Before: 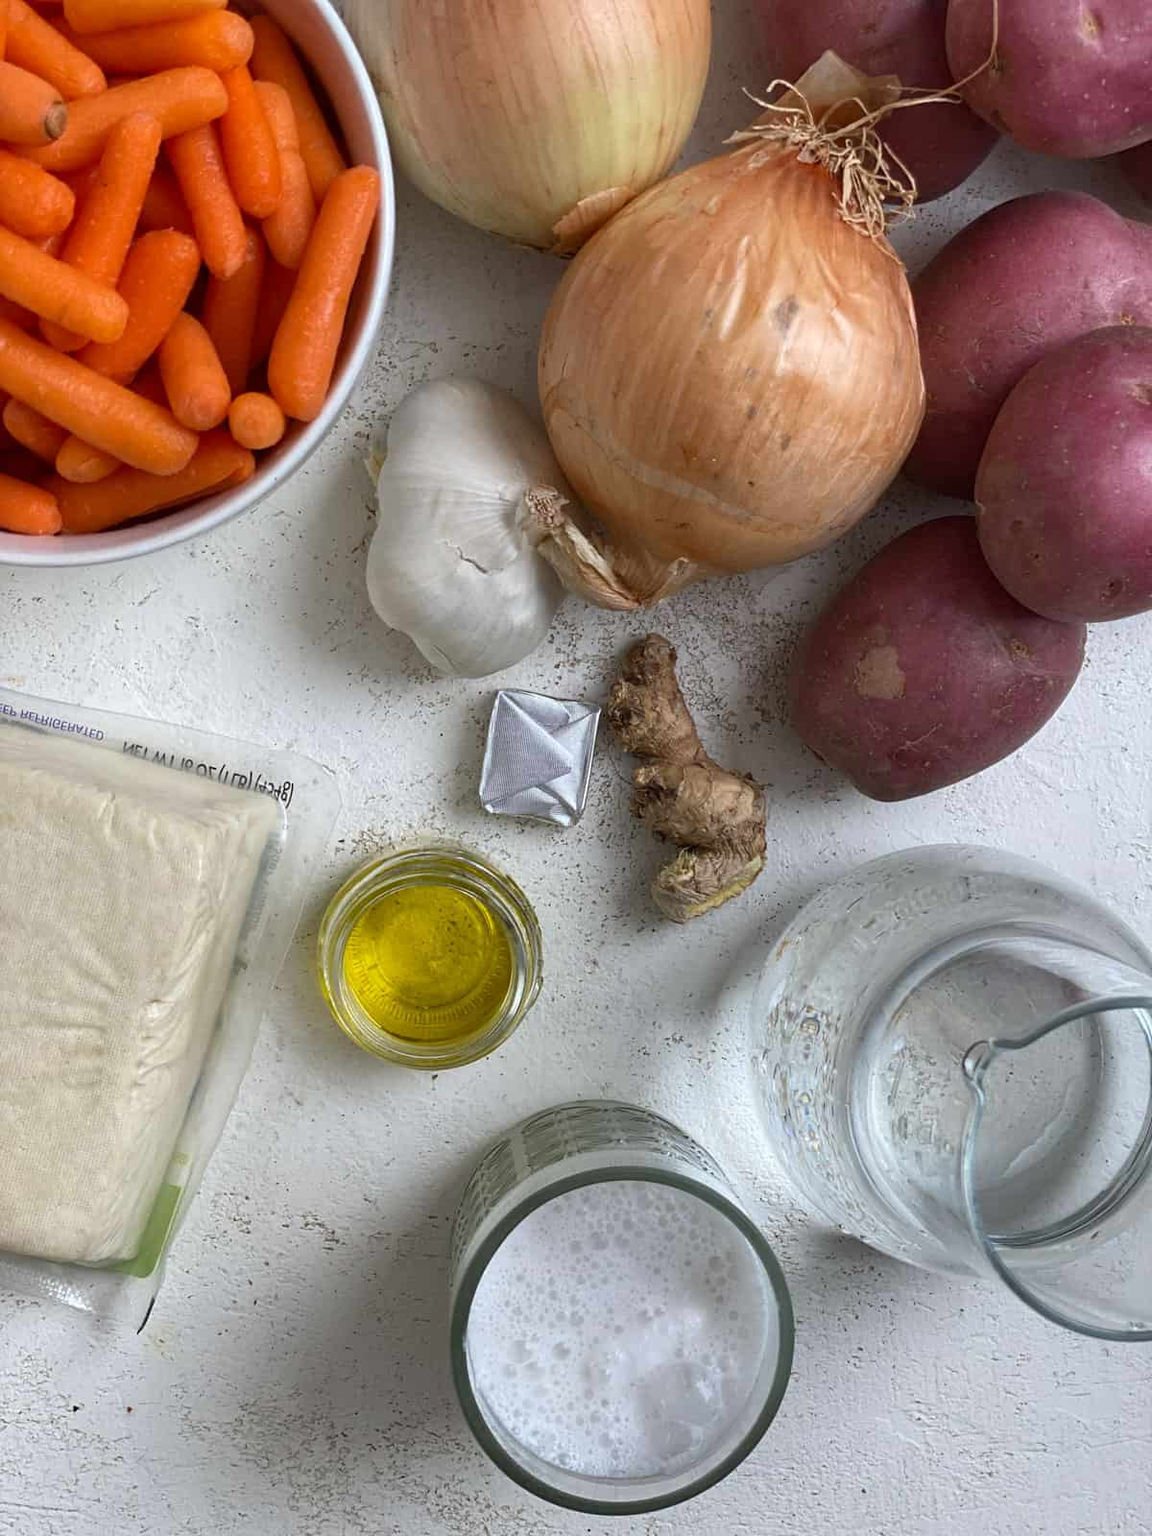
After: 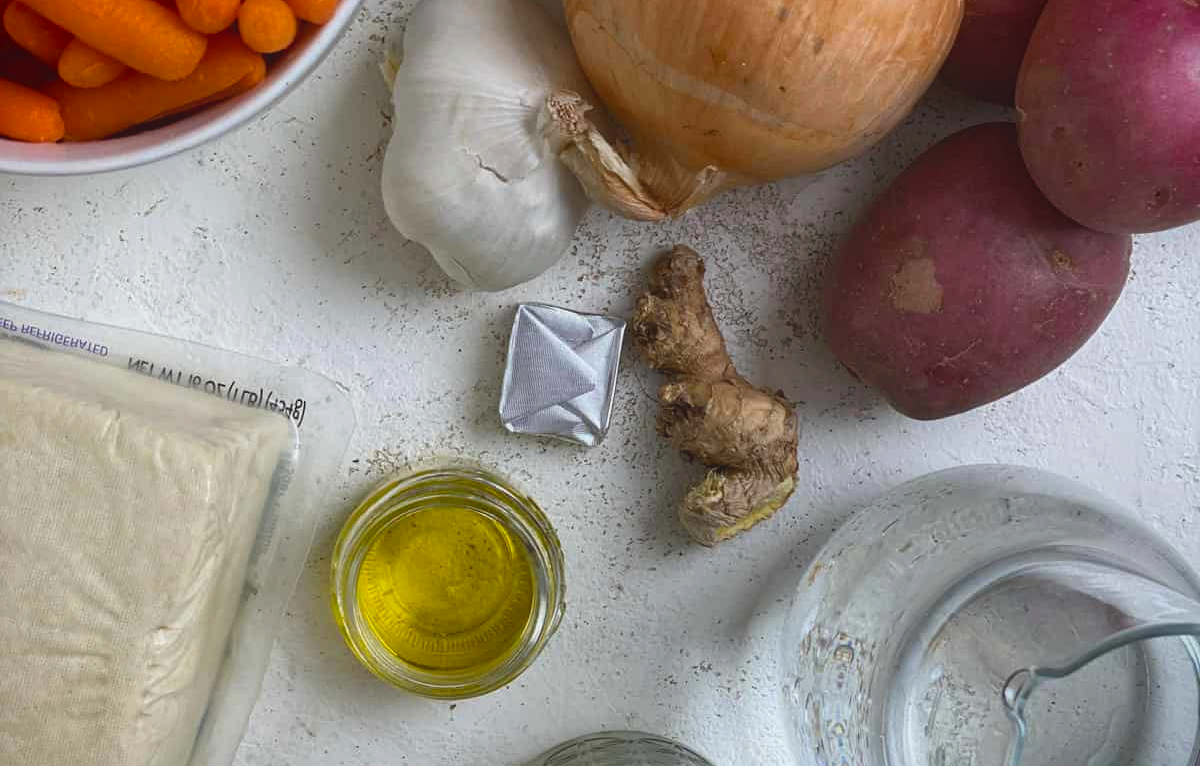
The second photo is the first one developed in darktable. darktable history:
color balance rgb: global offset › luminance 0.469%, perceptual saturation grading › global saturation 31.093%
crop and rotate: top 25.979%, bottom 26.129%
contrast brightness saturation: contrast -0.081, brightness -0.033, saturation -0.107
vignetting: fall-off start 99.2%, saturation 0.387, width/height ratio 1.31, unbound false
